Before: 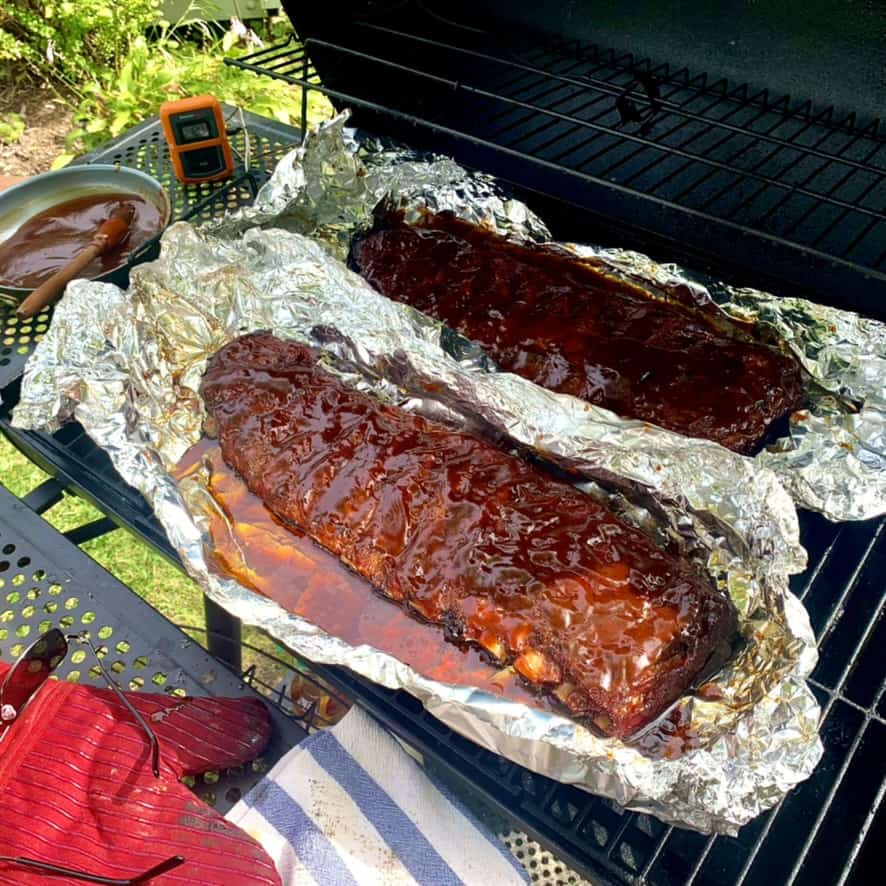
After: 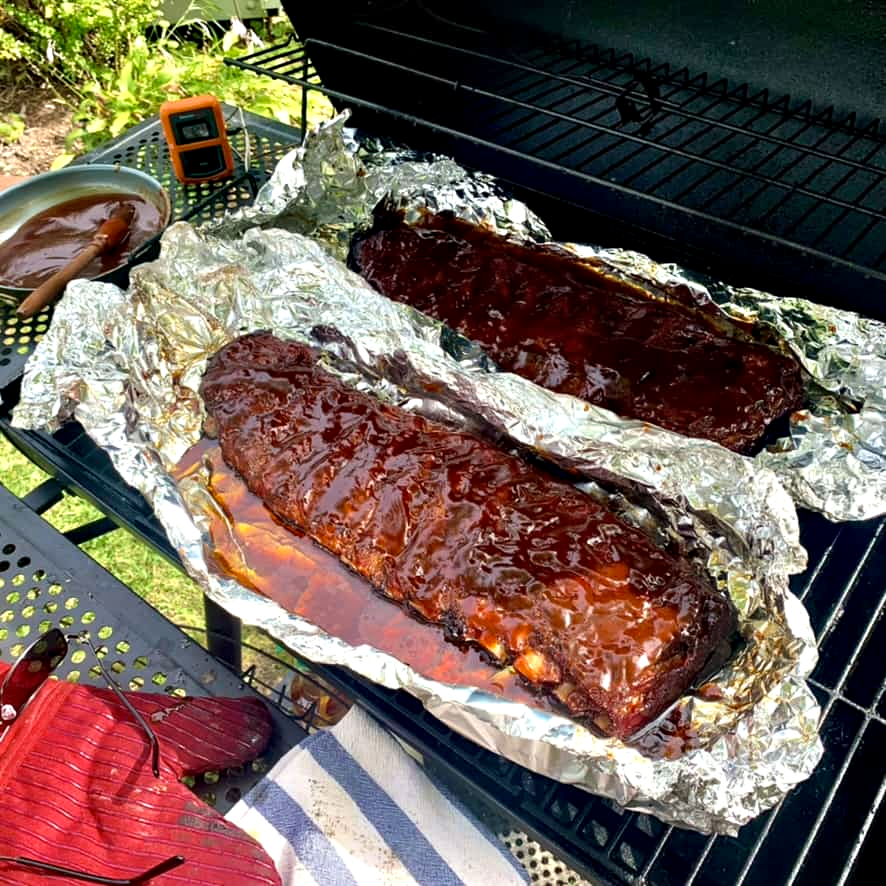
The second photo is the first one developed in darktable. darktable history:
contrast equalizer: octaves 7, y [[0.6 ×6], [0.55 ×6], [0 ×6], [0 ×6], [0 ×6]], mix 0.53
color correction: saturation 0.85
